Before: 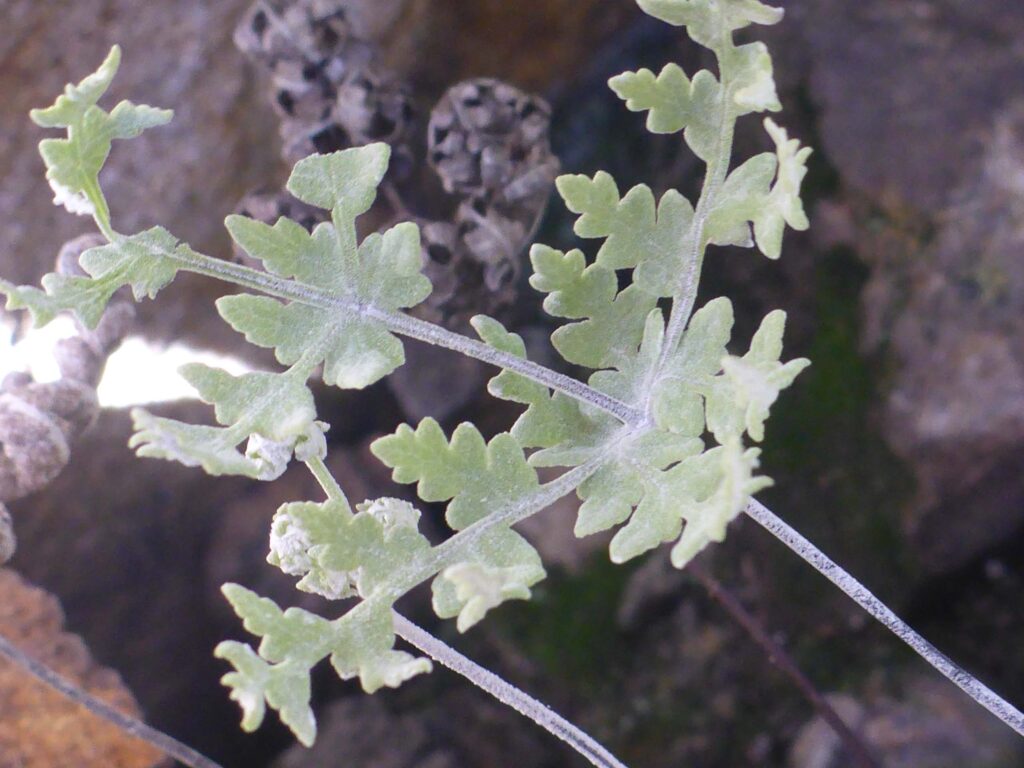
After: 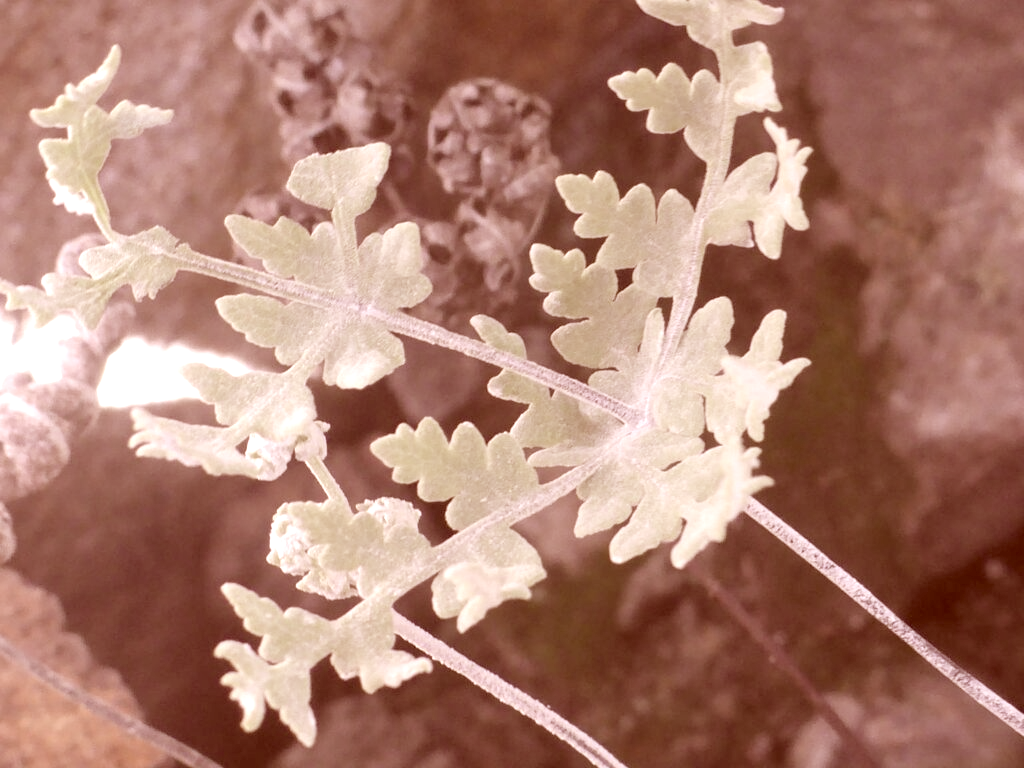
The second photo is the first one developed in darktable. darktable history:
contrast brightness saturation: brightness 0.187, saturation -0.507
color correction: highlights a* 9.29, highlights b* 8.93, shadows a* 39.57, shadows b* 39.69, saturation 0.793
color zones: curves: ch0 [(0, 0.425) (0.143, 0.422) (0.286, 0.42) (0.429, 0.419) (0.571, 0.419) (0.714, 0.42) (0.857, 0.422) (1, 0.425)]
exposure: exposure 0.605 EV, compensate highlight preservation false
